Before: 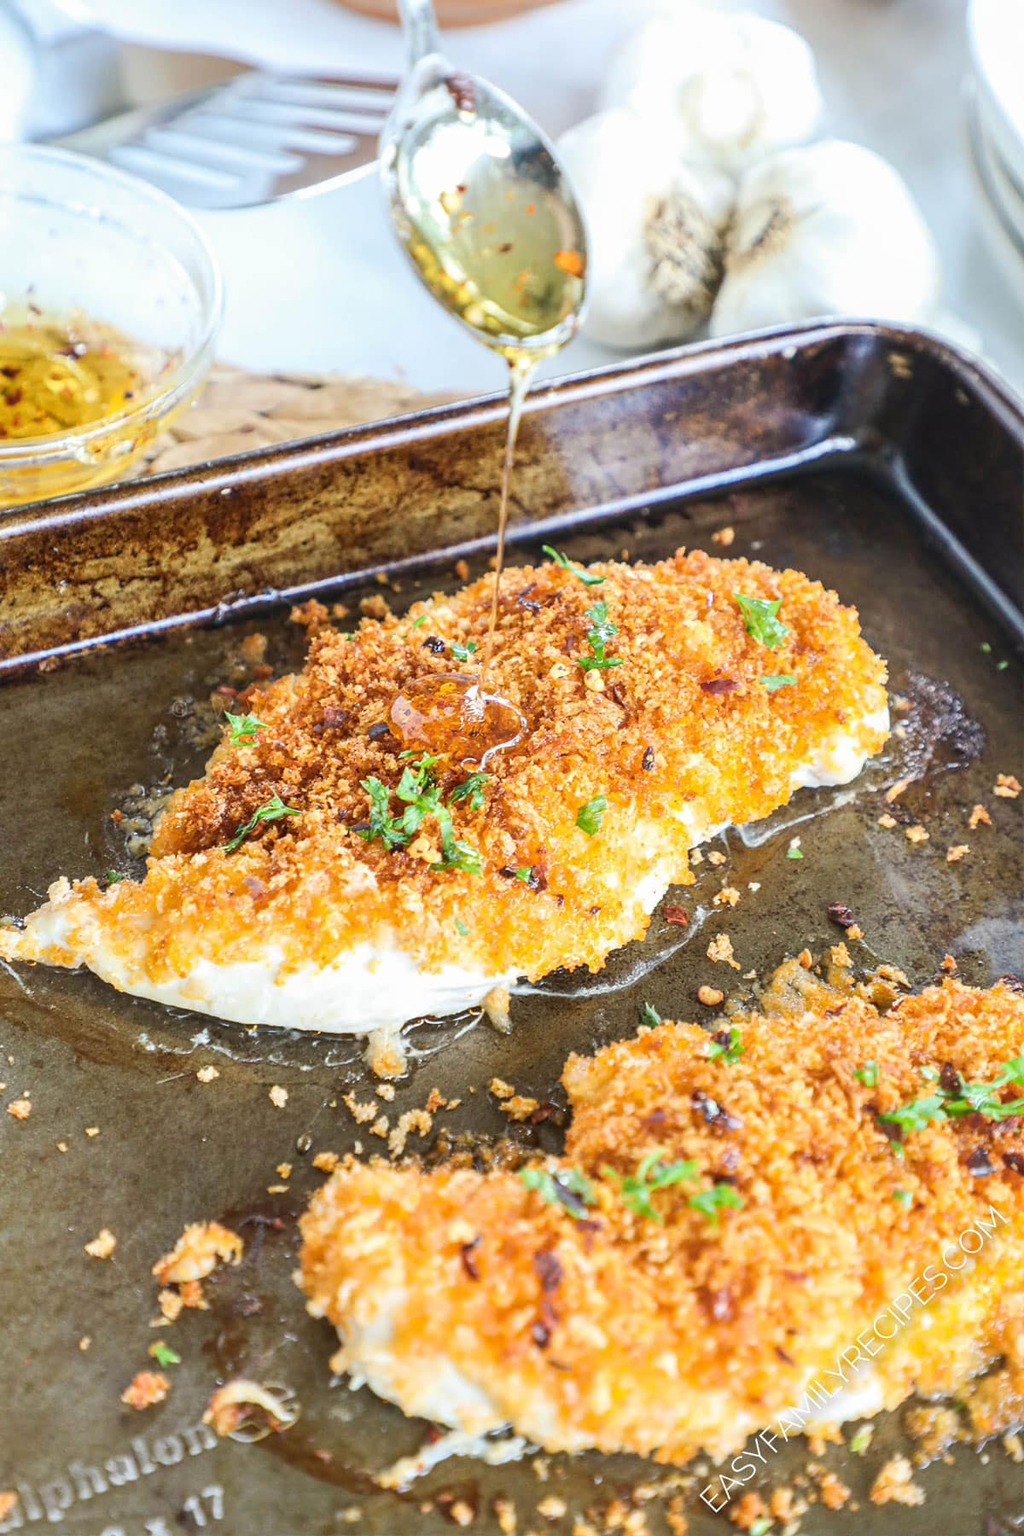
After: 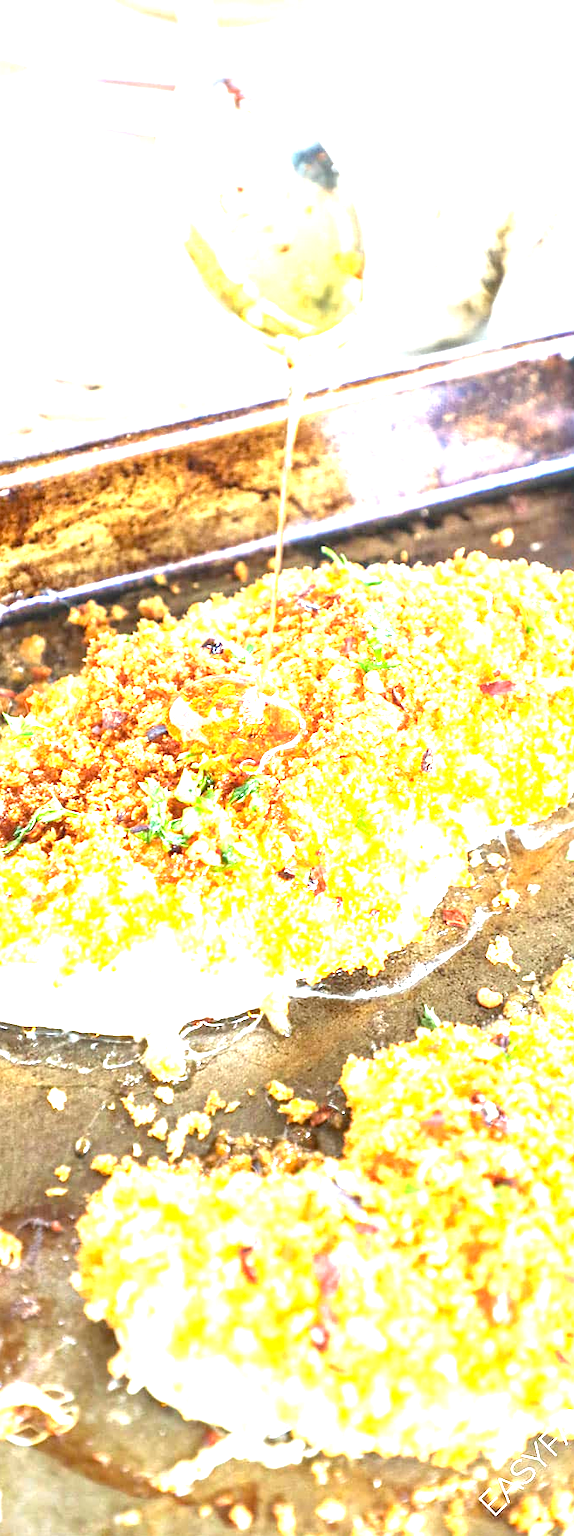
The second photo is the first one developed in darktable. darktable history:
crop: left 21.674%, right 22.086%
exposure: black level correction 0.001, exposure 2 EV, compensate highlight preservation false
